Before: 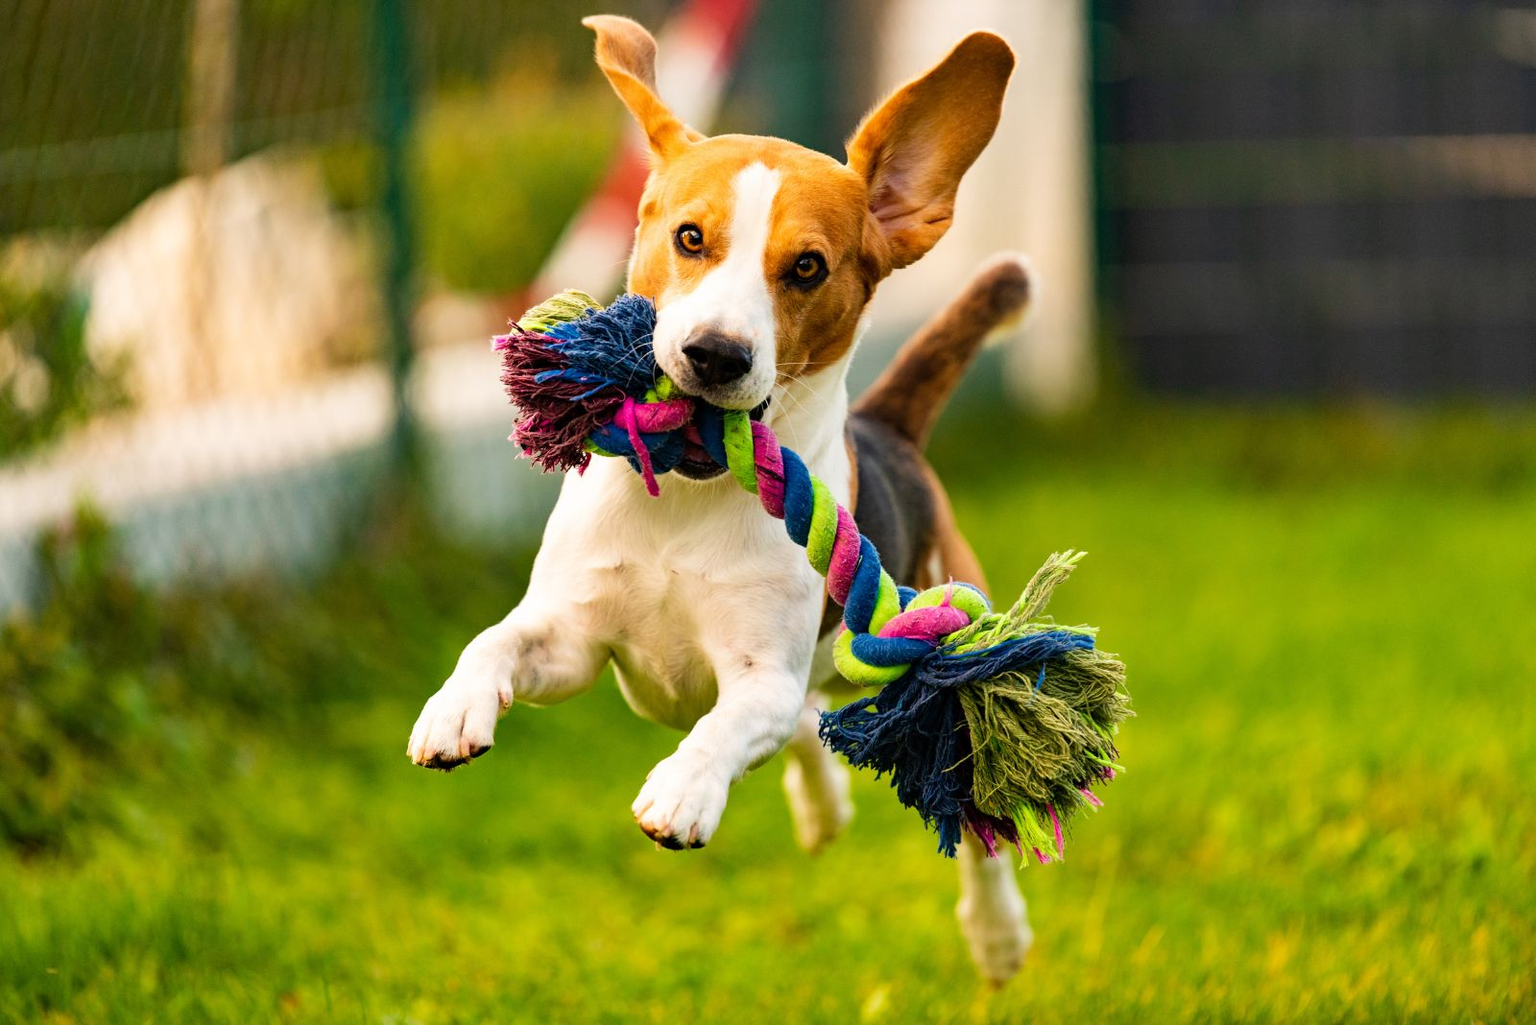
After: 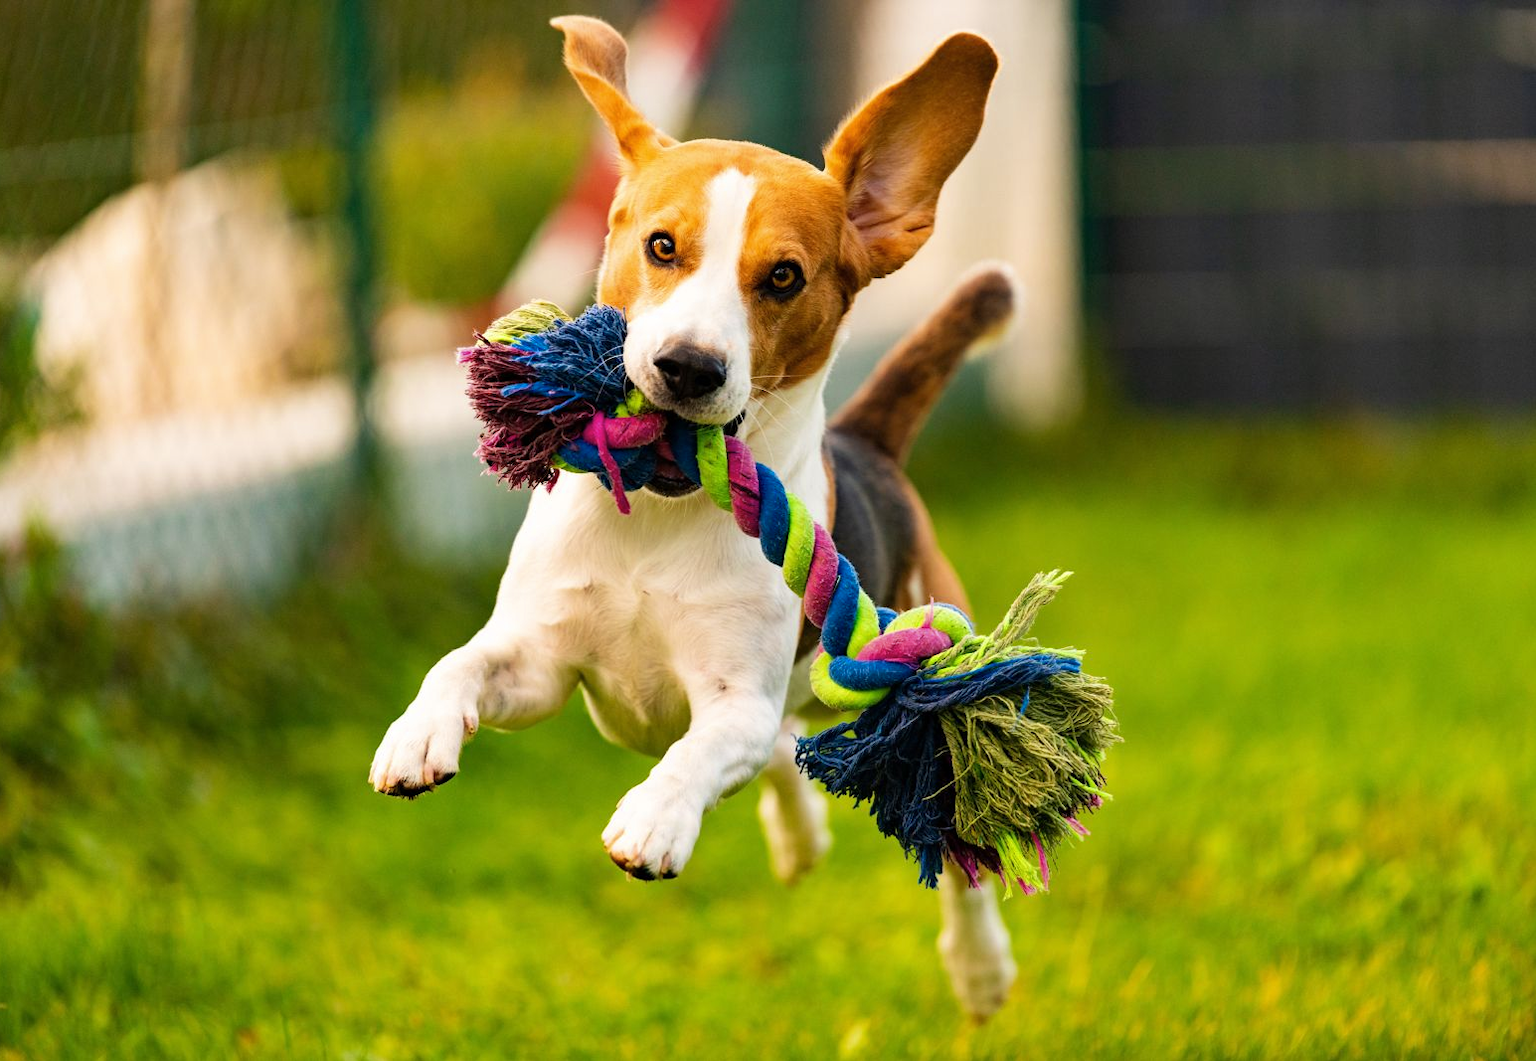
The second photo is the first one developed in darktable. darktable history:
color zones: curves: ch0 [(0.068, 0.464) (0.25, 0.5) (0.48, 0.508) (0.75, 0.536) (0.886, 0.476) (0.967, 0.456)]; ch1 [(0.066, 0.456) (0.25, 0.5) (0.616, 0.508) (0.746, 0.56) (0.934, 0.444)]
crop and rotate: left 3.409%
